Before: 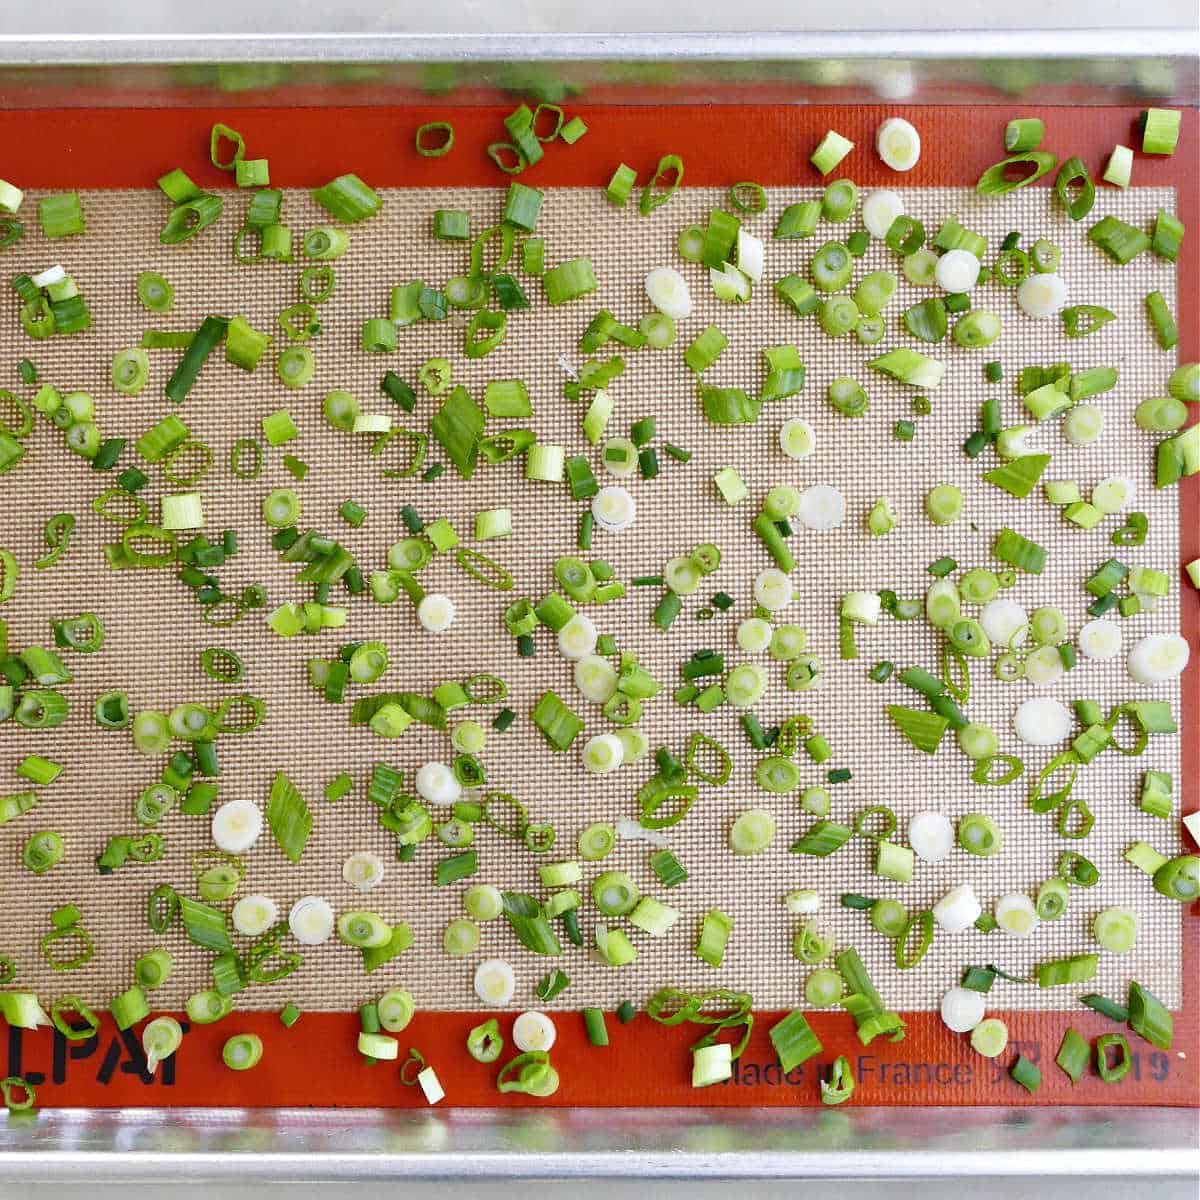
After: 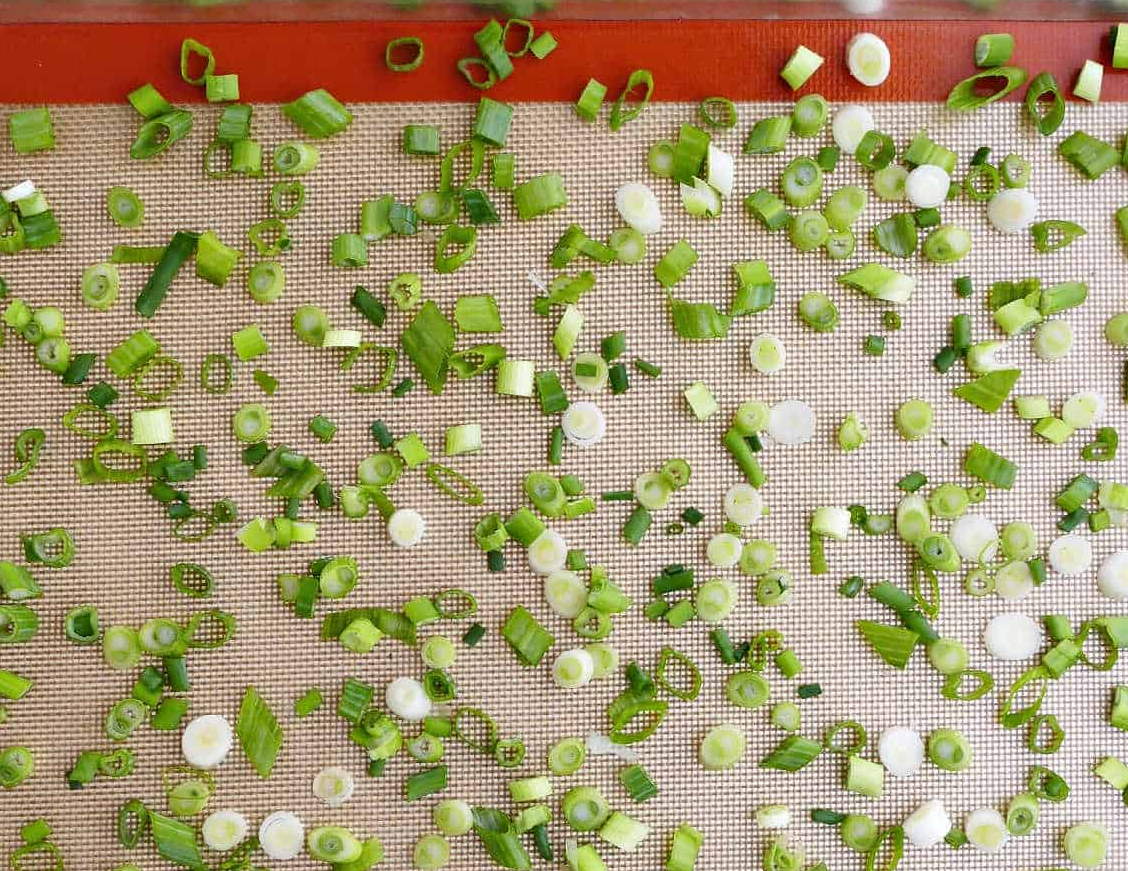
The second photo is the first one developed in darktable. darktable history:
crop: left 2.512%, top 7.143%, right 3.437%, bottom 20.258%
